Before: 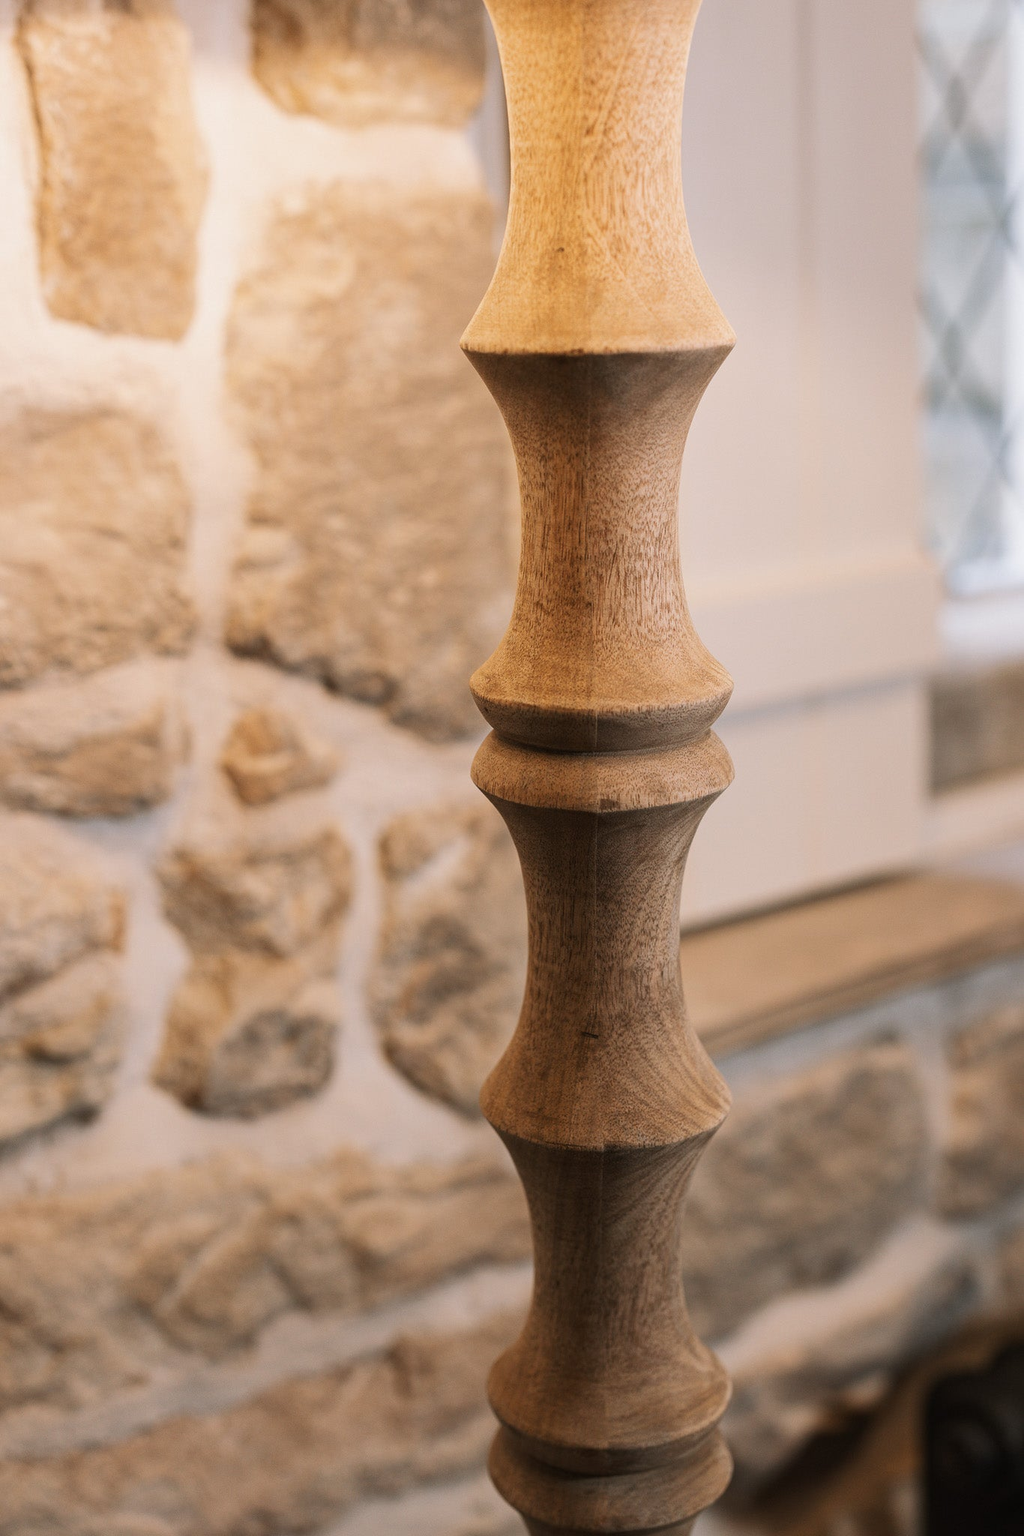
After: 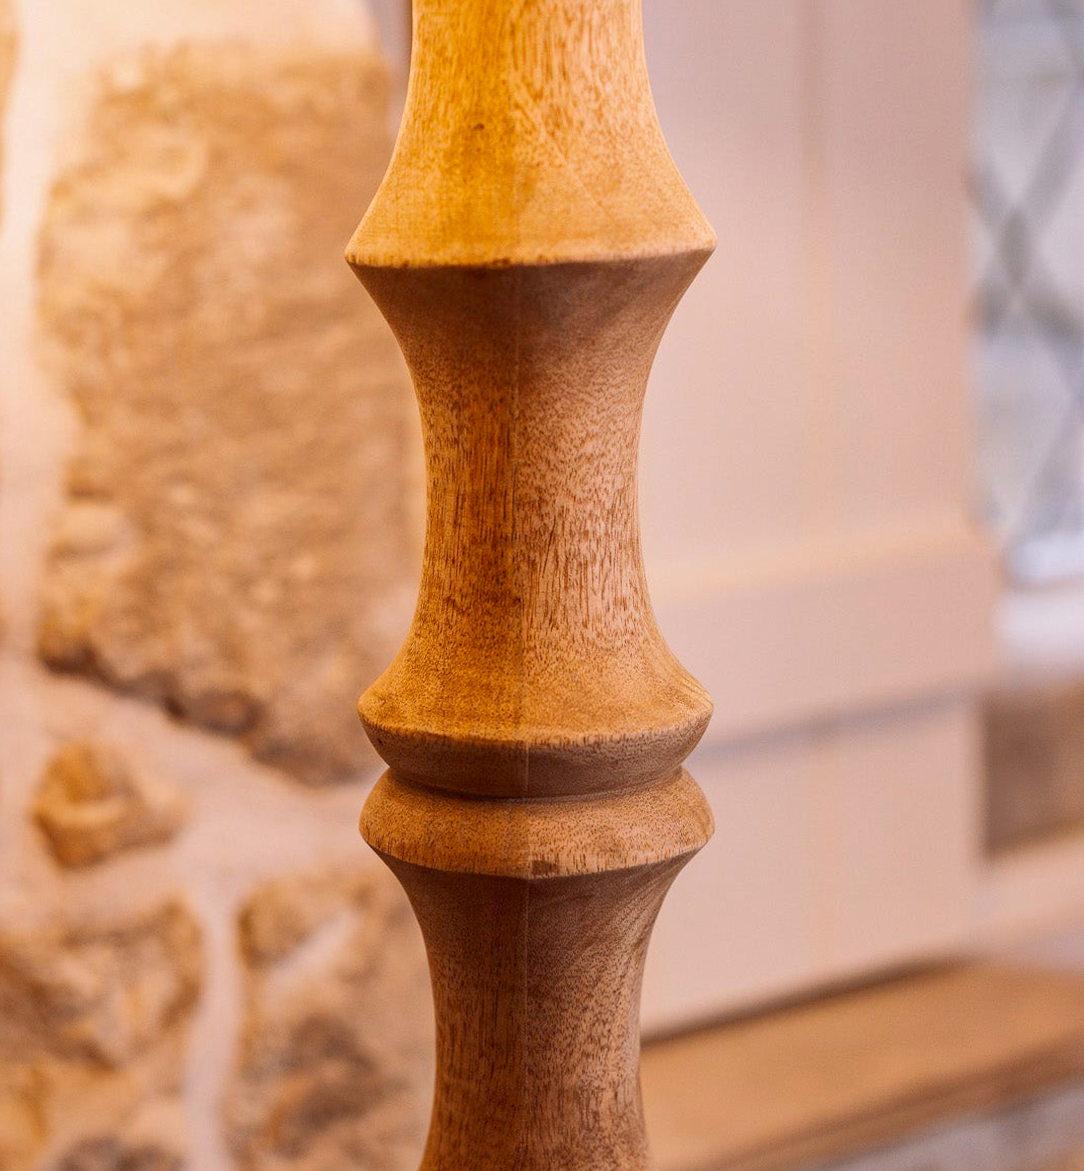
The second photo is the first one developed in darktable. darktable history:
rgb levels: mode RGB, independent channels, levels [[0, 0.474, 1], [0, 0.5, 1], [0, 0.5, 1]]
shadows and highlights: on, module defaults
crop: left 18.38%, top 11.092%, right 2.134%, bottom 33.217%
local contrast: detail 110%
color balance: output saturation 120%
contrast brightness saturation: contrast 0.15, brightness -0.01, saturation 0.1
rotate and perspective: lens shift (horizontal) -0.055, automatic cropping off
